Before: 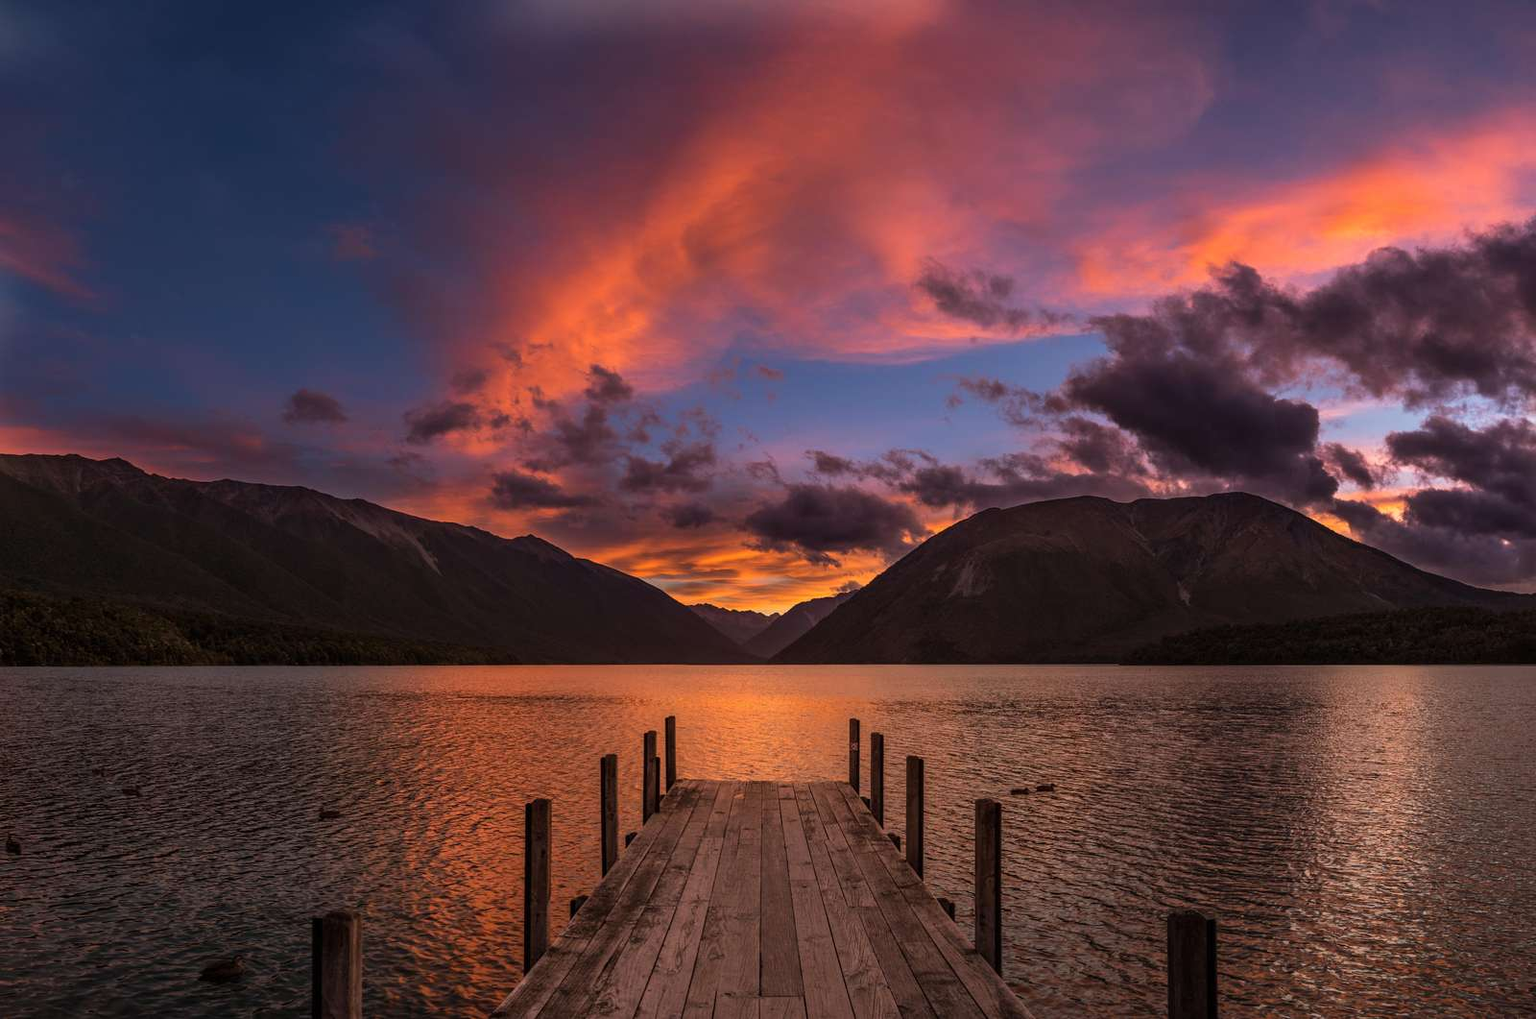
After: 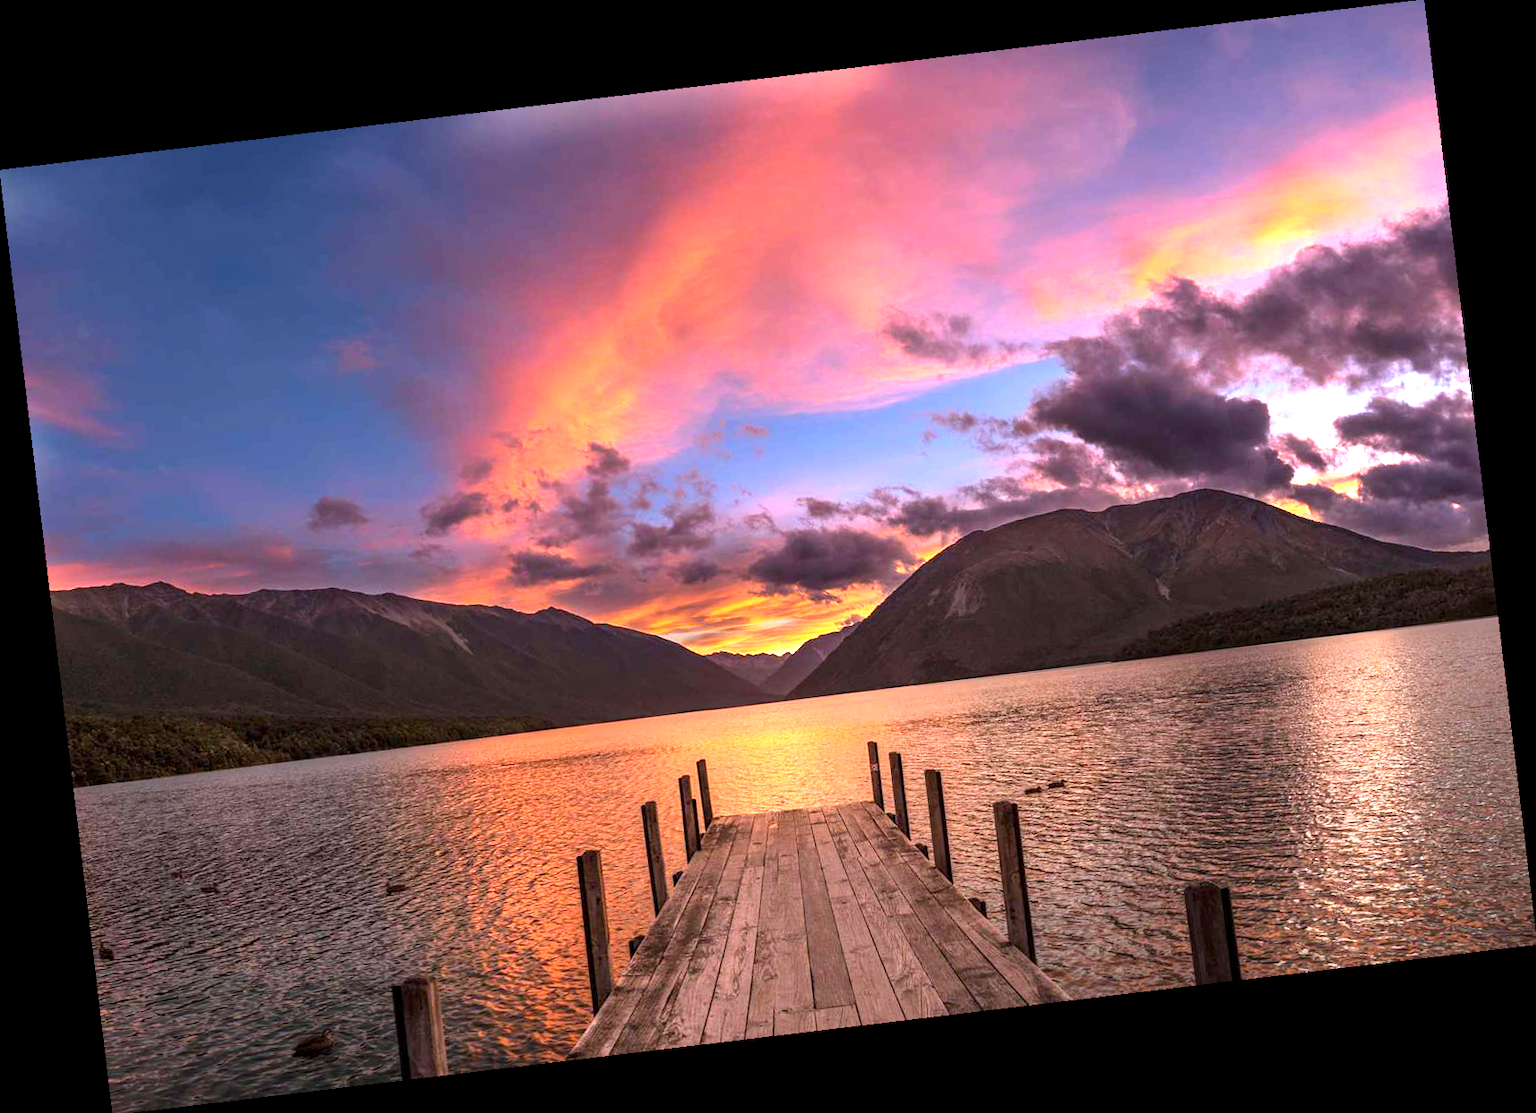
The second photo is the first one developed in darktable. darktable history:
rotate and perspective: rotation -6.83°, automatic cropping off
white balance: red 0.98, blue 1.034
exposure: black level correction 0.001, exposure 1.719 EV, compensate exposure bias true, compensate highlight preservation false
